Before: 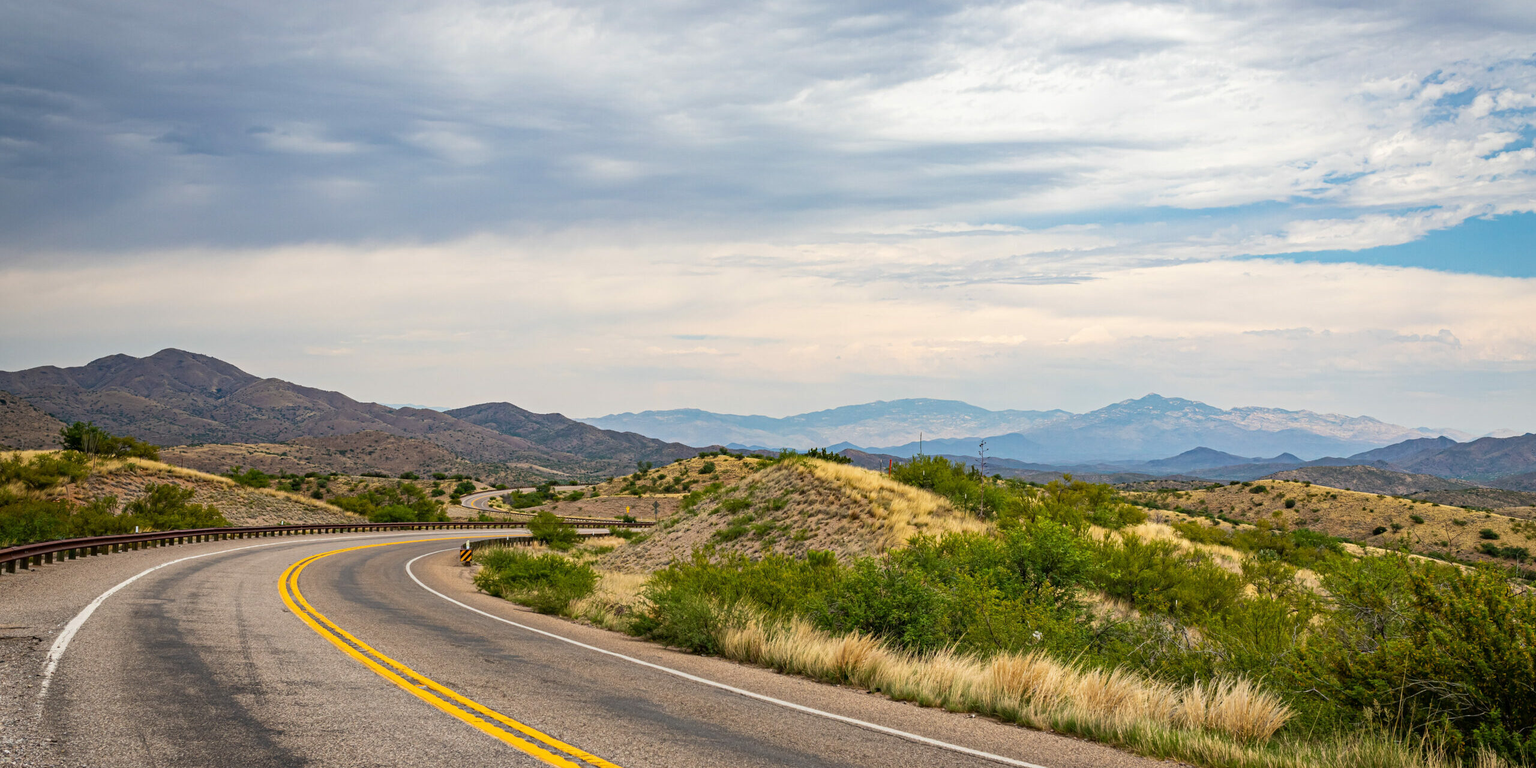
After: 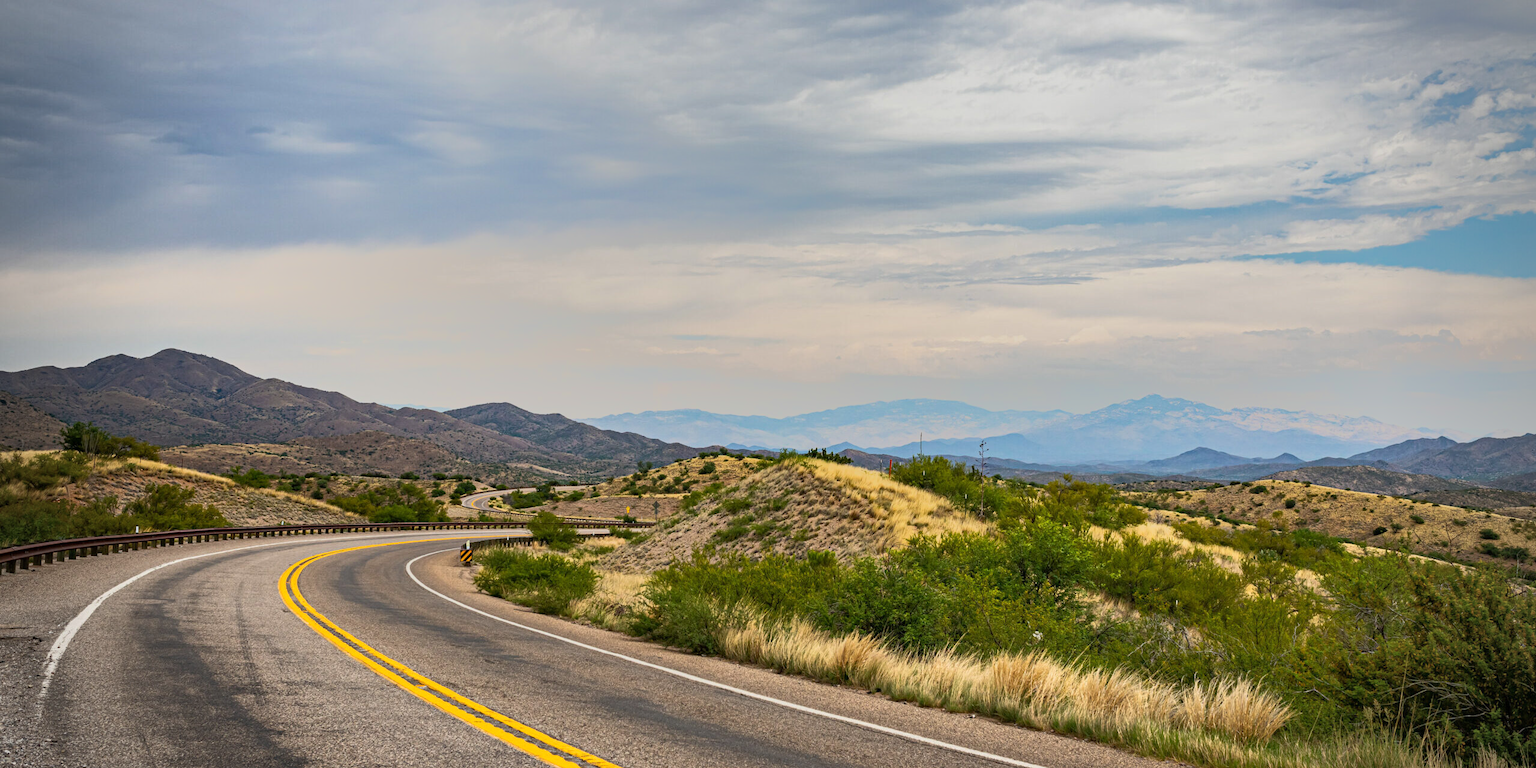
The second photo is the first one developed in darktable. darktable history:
vignetting: fall-off radius 60.92%
tone equalizer: -7 EV -0.63 EV, -6 EV 1 EV, -5 EV -0.45 EV, -4 EV 0.43 EV, -3 EV 0.41 EV, -2 EV 0.15 EV, -1 EV -0.15 EV, +0 EV -0.39 EV, smoothing diameter 25%, edges refinement/feathering 10, preserve details guided filter
white balance: emerald 1
